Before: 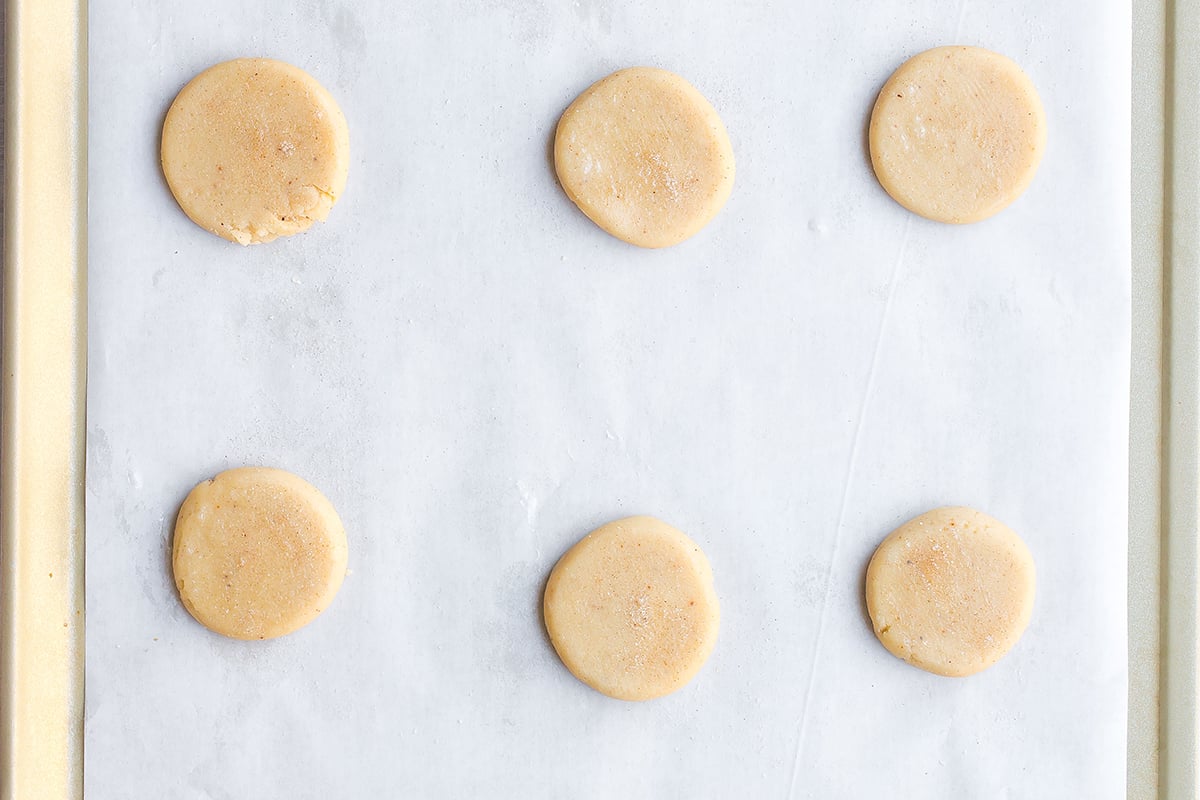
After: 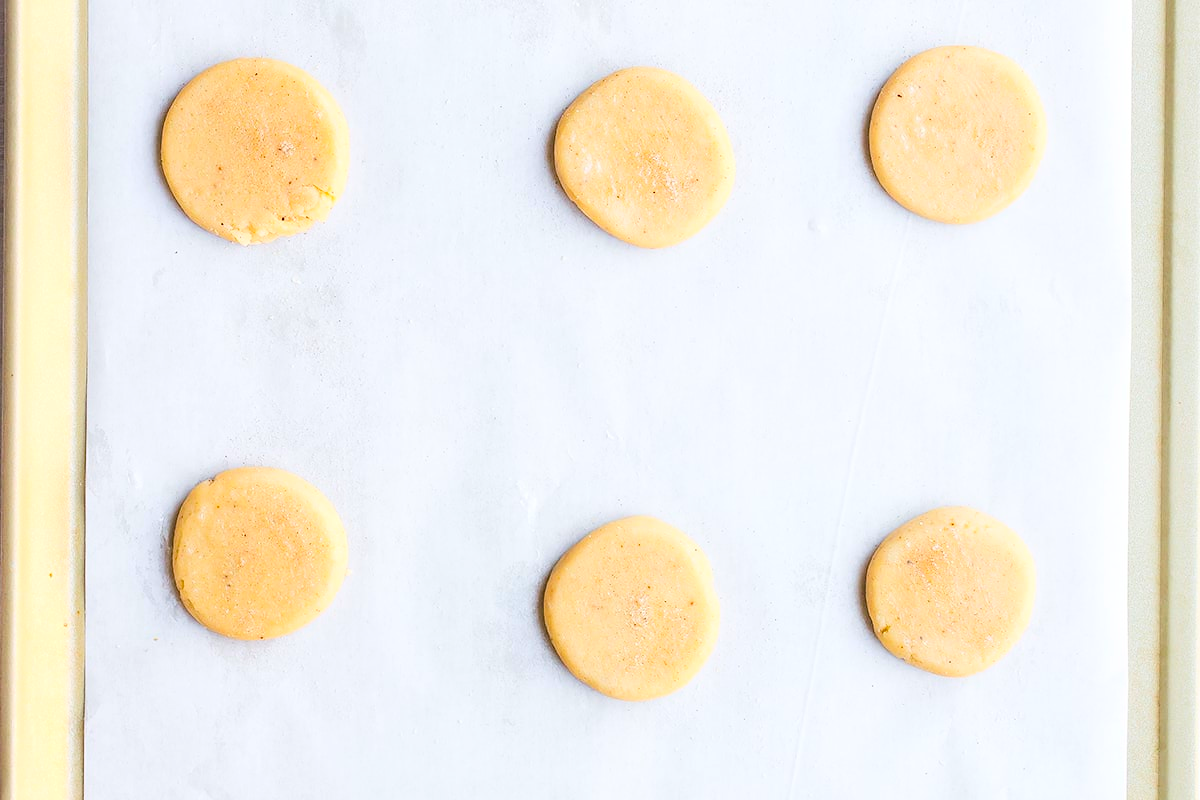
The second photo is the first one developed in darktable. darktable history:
contrast brightness saturation: contrast 0.231, brightness 0.111, saturation 0.293
haze removal: compatibility mode true, adaptive false
